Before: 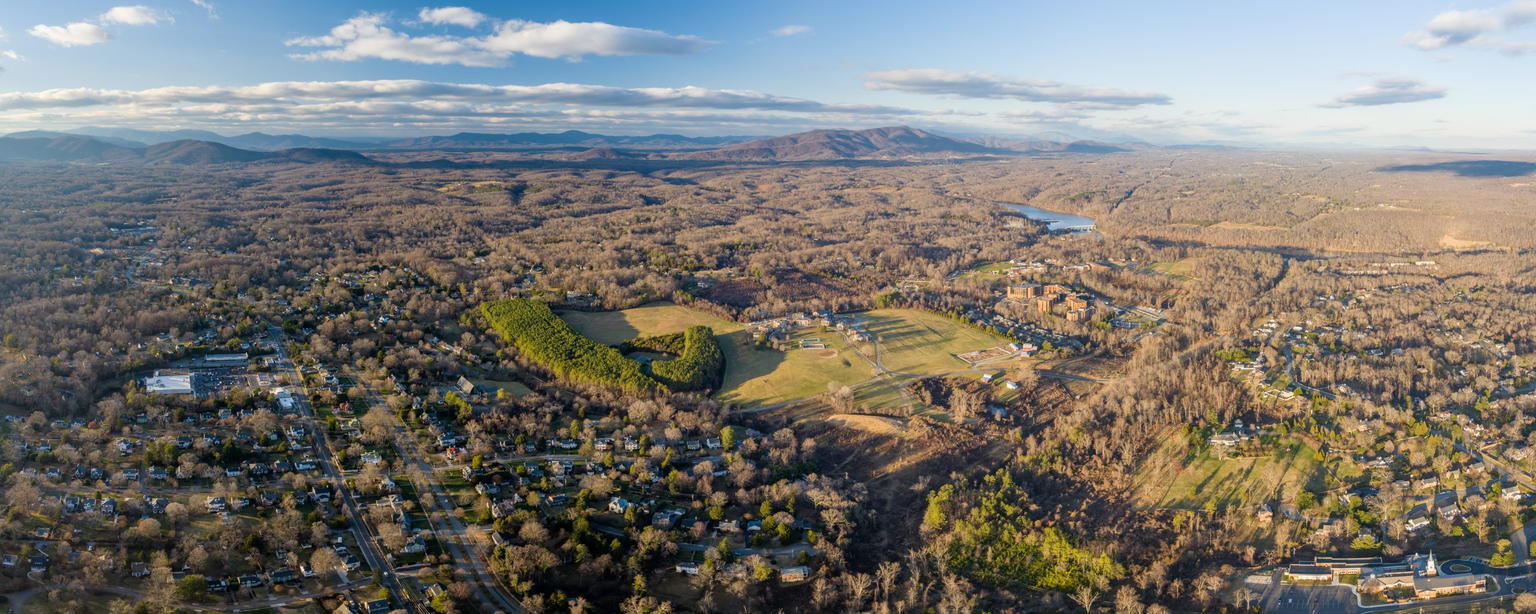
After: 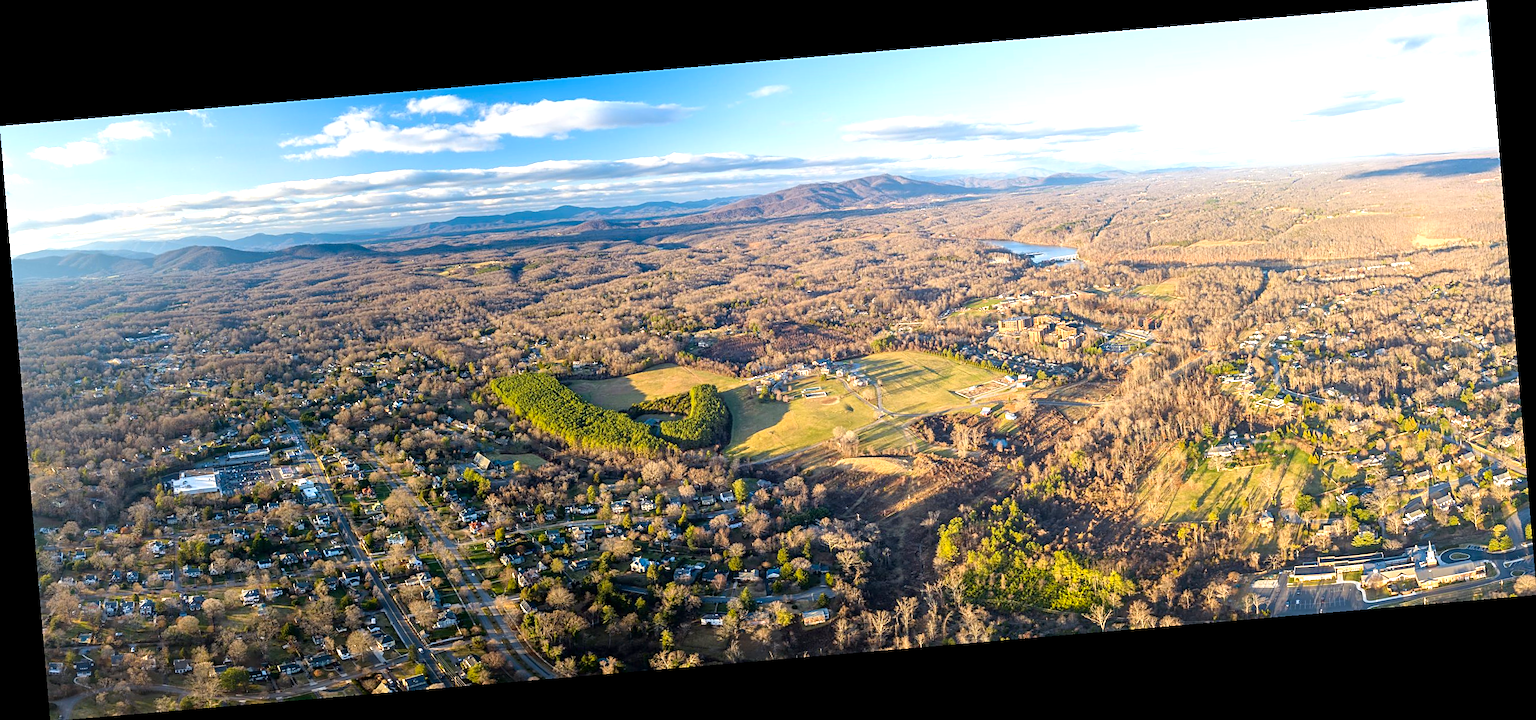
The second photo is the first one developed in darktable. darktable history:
sharpen: on, module defaults
rotate and perspective: rotation -4.86°, automatic cropping off
contrast brightness saturation: contrast 0.04, saturation 0.16
exposure: exposure 0.766 EV, compensate highlight preservation false
